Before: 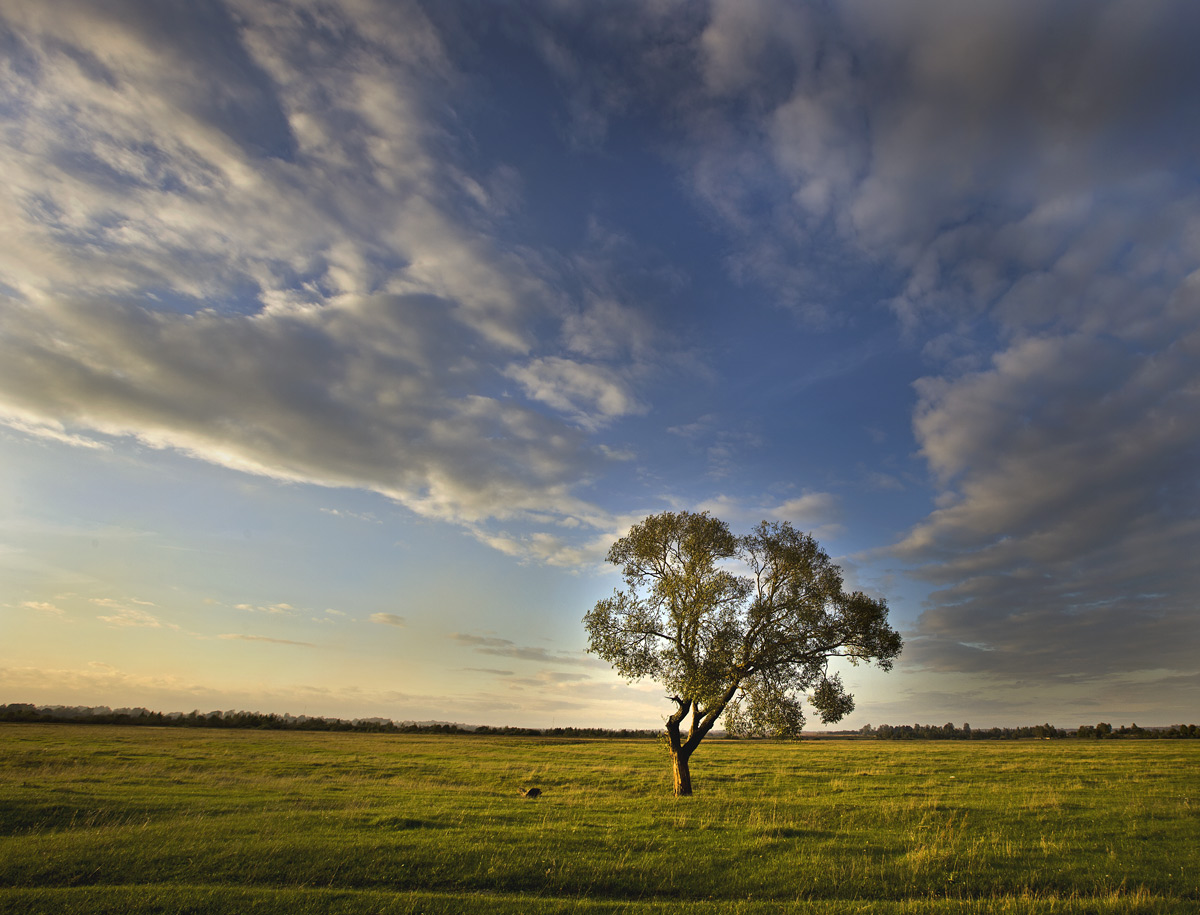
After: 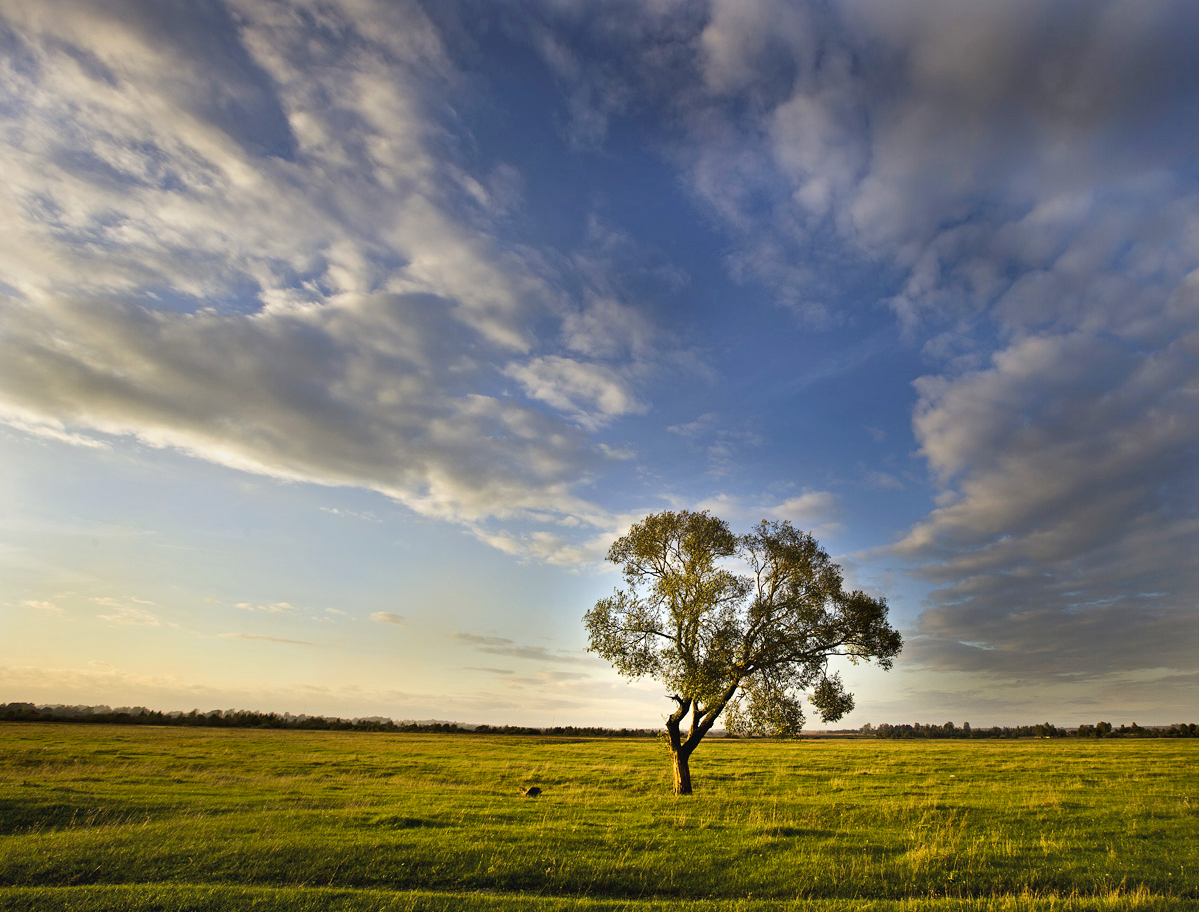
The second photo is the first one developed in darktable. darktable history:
shadows and highlights: shadows 52.1, highlights -28.49, soften with gaussian
crop: top 0.14%, bottom 0.167%
tone curve: curves: ch0 [(0, 0) (0.004, 0.001) (0.133, 0.112) (0.325, 0.362) (0.832, 0.893) (1, 1)], preserve colors none
